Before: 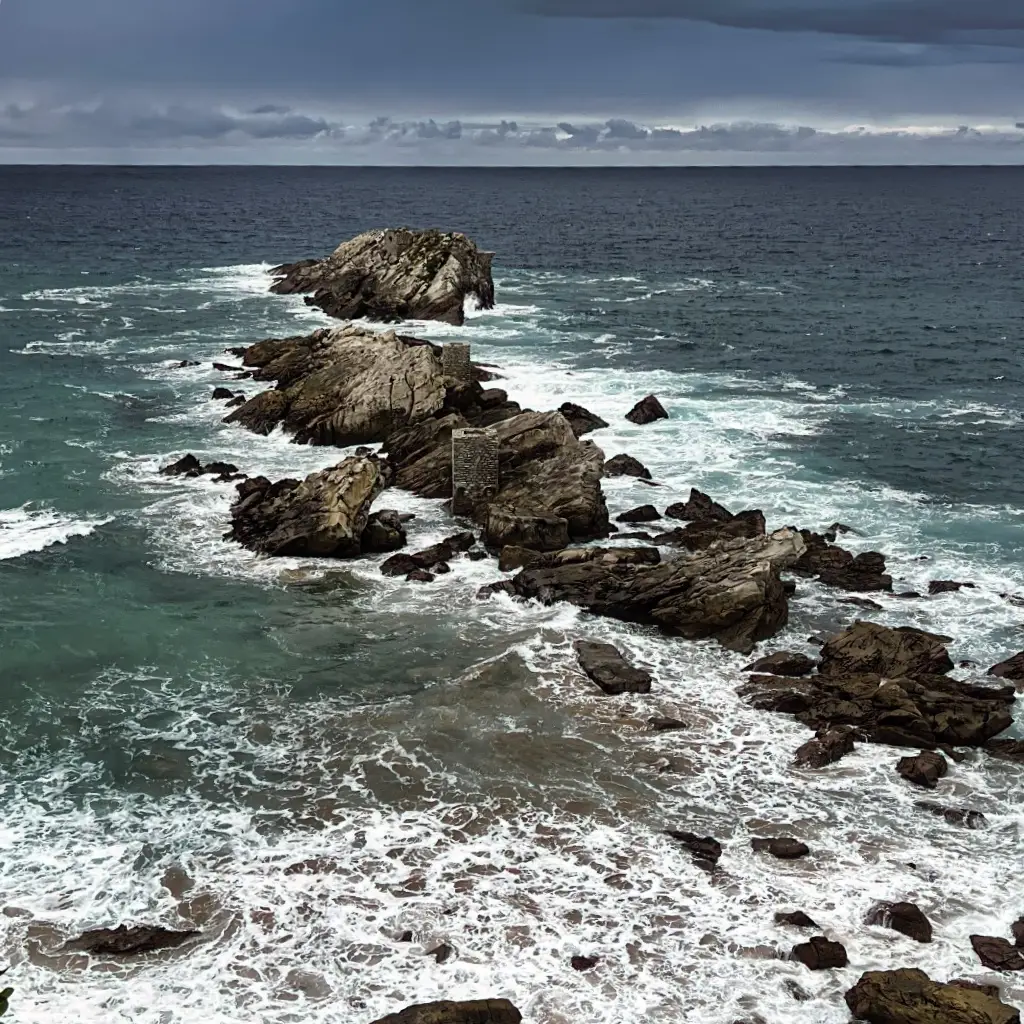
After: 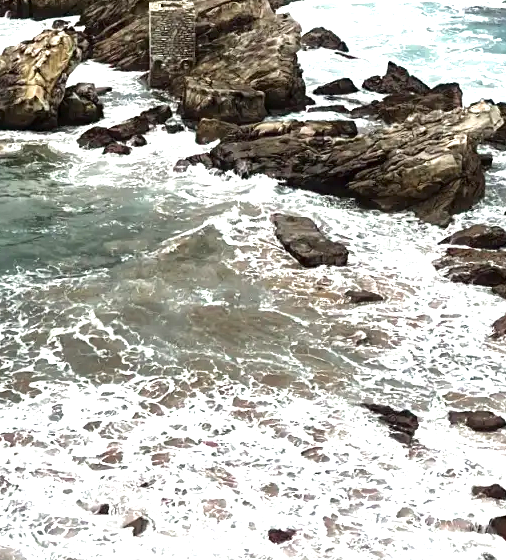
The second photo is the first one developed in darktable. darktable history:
crop: left 29.672%, top 41.786%, right 20.851%, bottom 3.487%
exposure: black level correction 0, exposure 1.388 EV, compensate exposure bias true, compensate highlight preservation false
